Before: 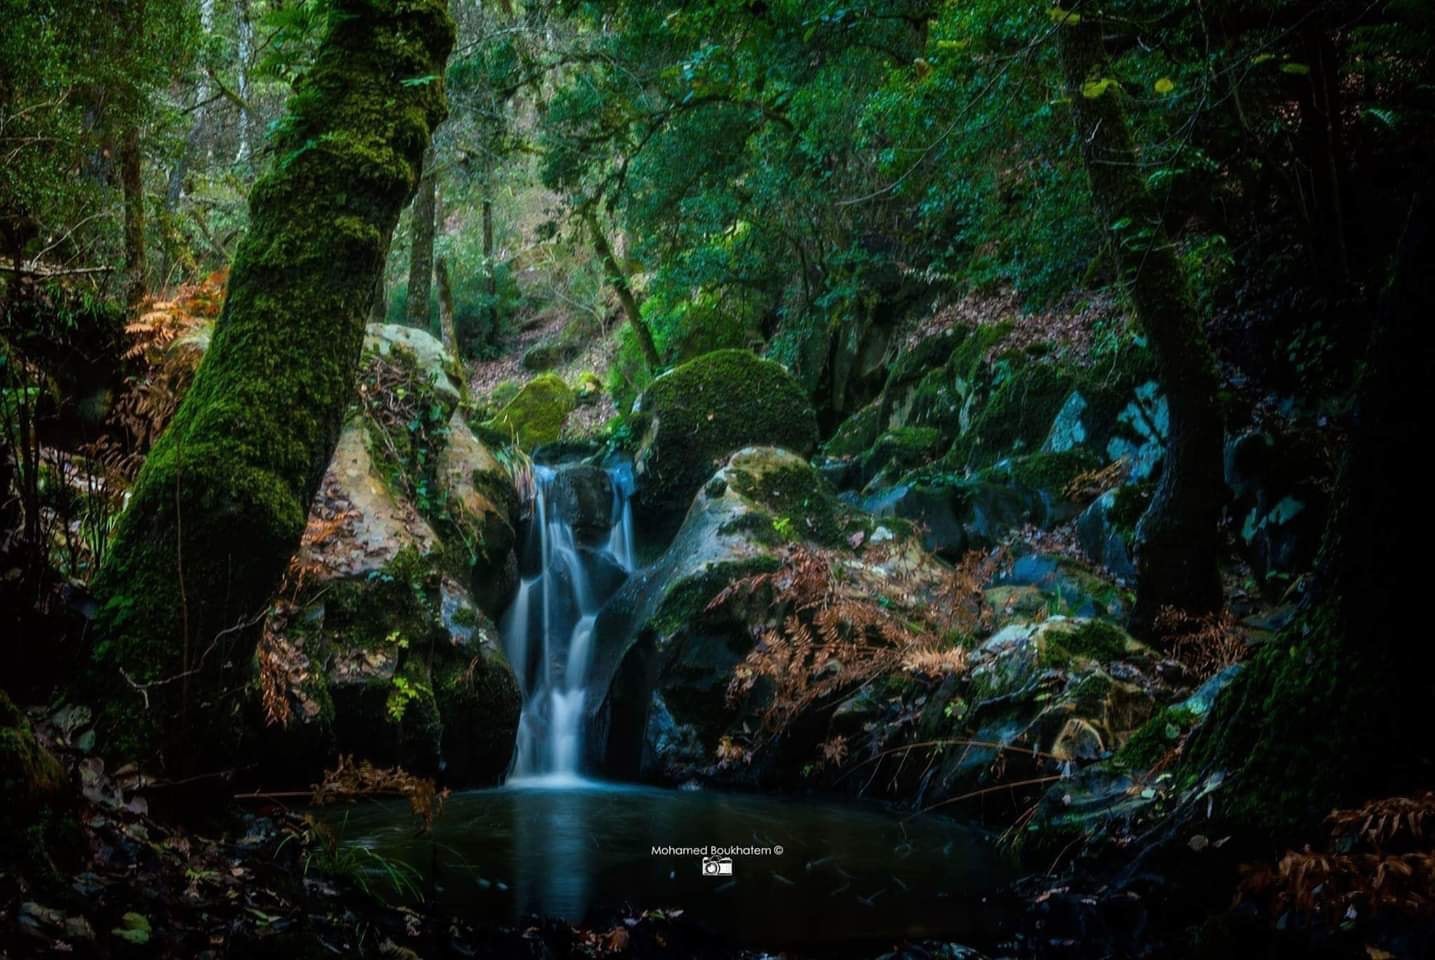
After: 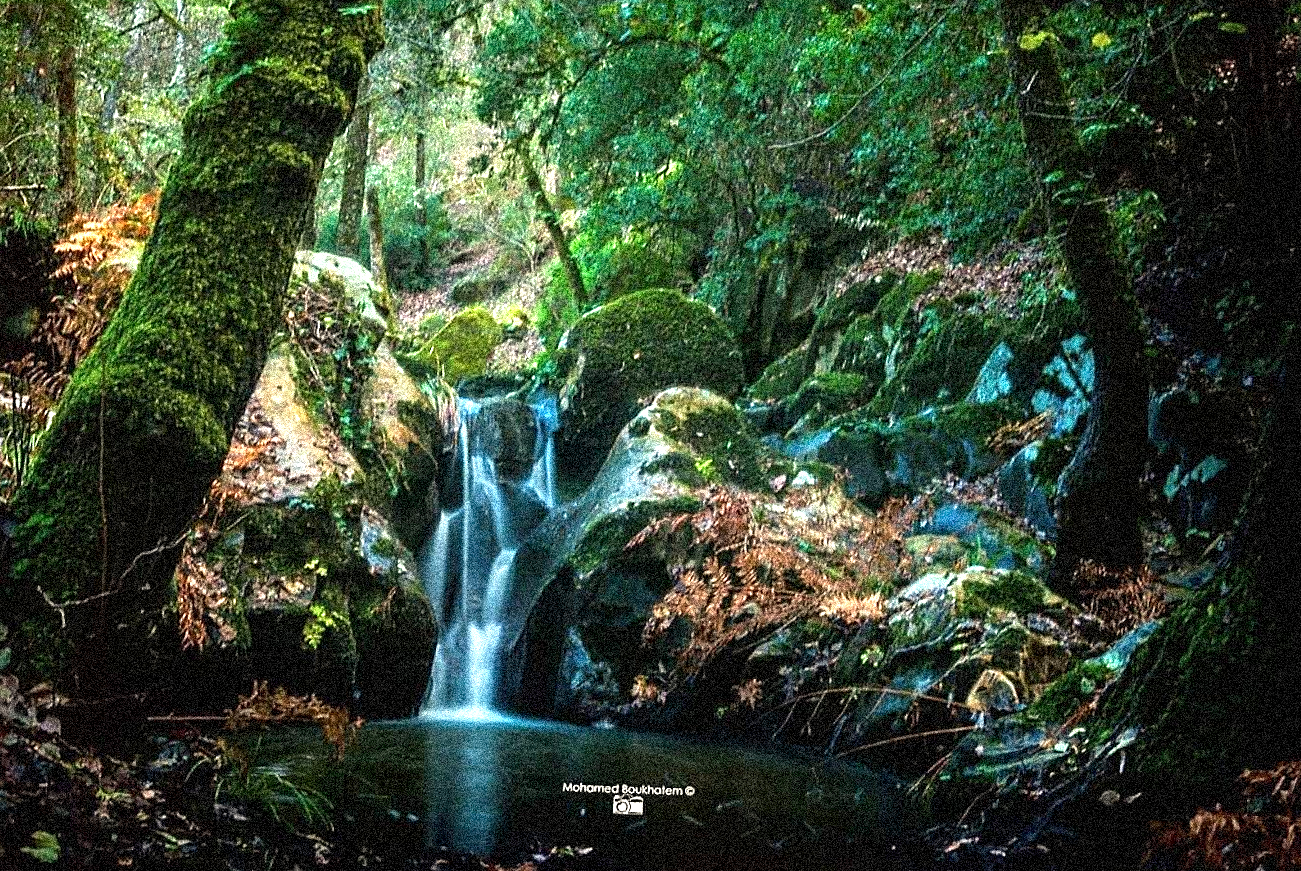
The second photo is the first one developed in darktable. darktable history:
white balance: red 1.045, blue 0.932
exposure: black level correction 0.001, exposure 1.398 EV, compensate exposure bias true, compensate highlight preservation false
crop and rotate: angle -1.96°, left 3.097%, top 4.154%, right 1.586%, bottom 0.529%
shadows and highlights: shadows 12, white point adjustment 1.2, highlights -0.36, soften with gaussian
grain: coarseness 3.75 ISO, strength 100%, mid-tones bias 0%
contrast brightness saturation: contrast 0.01, saturation -0.05
sharpen: amount 0.6
